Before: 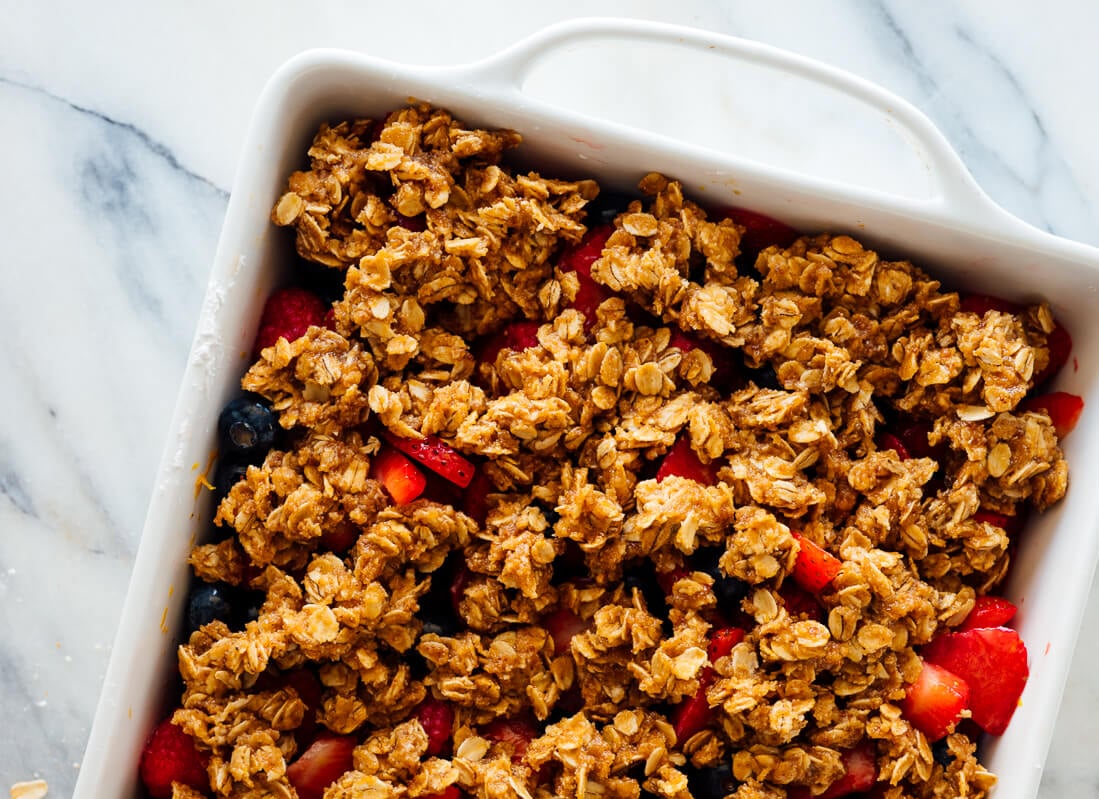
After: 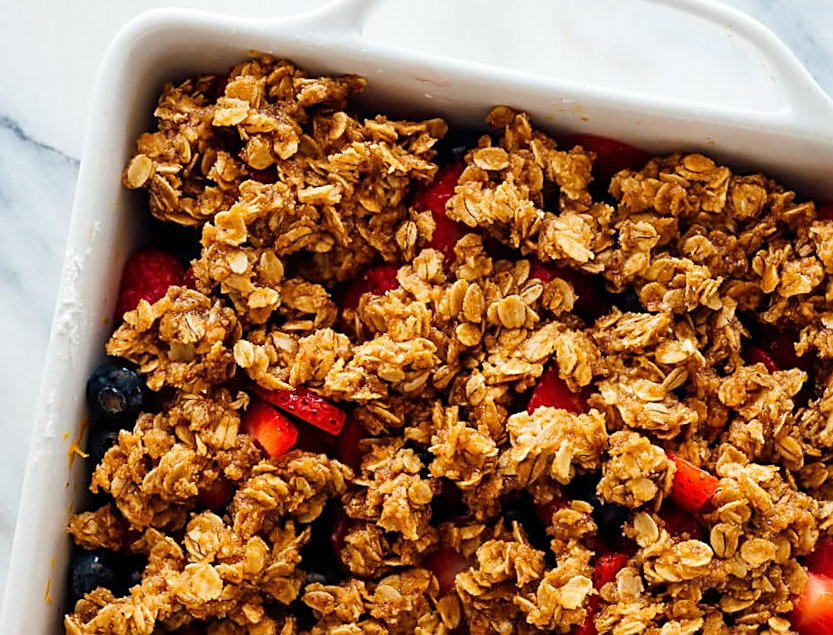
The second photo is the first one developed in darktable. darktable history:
crop: left 9.929%, top 3.475%, right 9.188%, bottom 9.529%
rotate and perspective: rotation -4.57°, crop left 0.054, crop right 0.944, crop top 0.087, crop bottom 0.914
sharpen: on, module defaults
